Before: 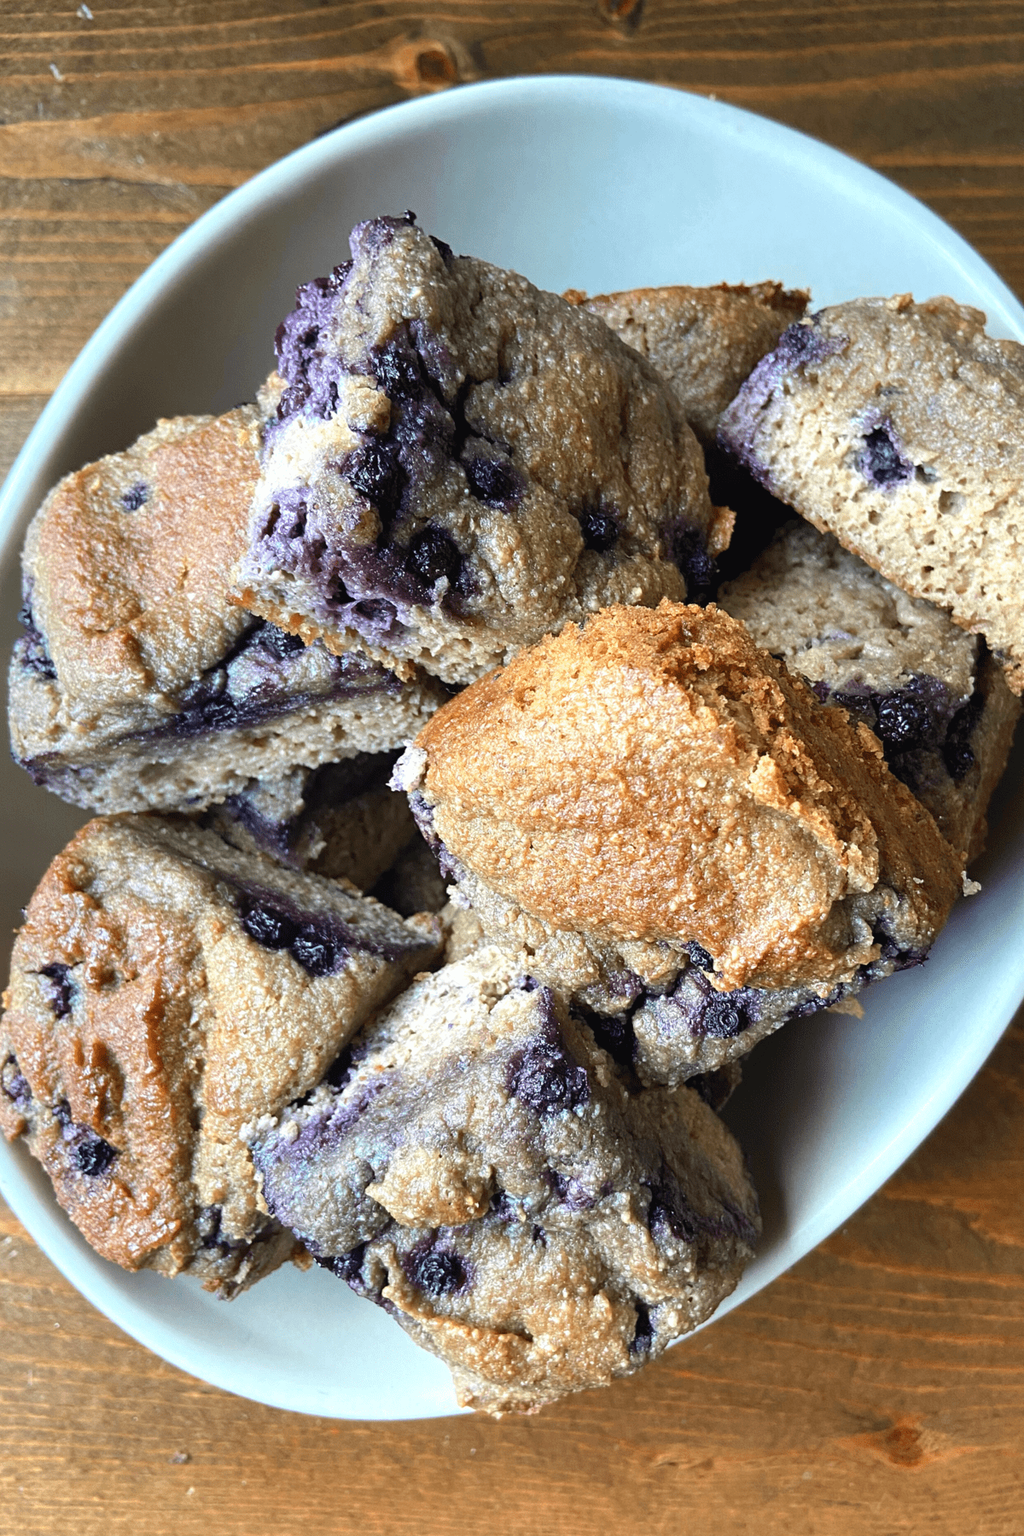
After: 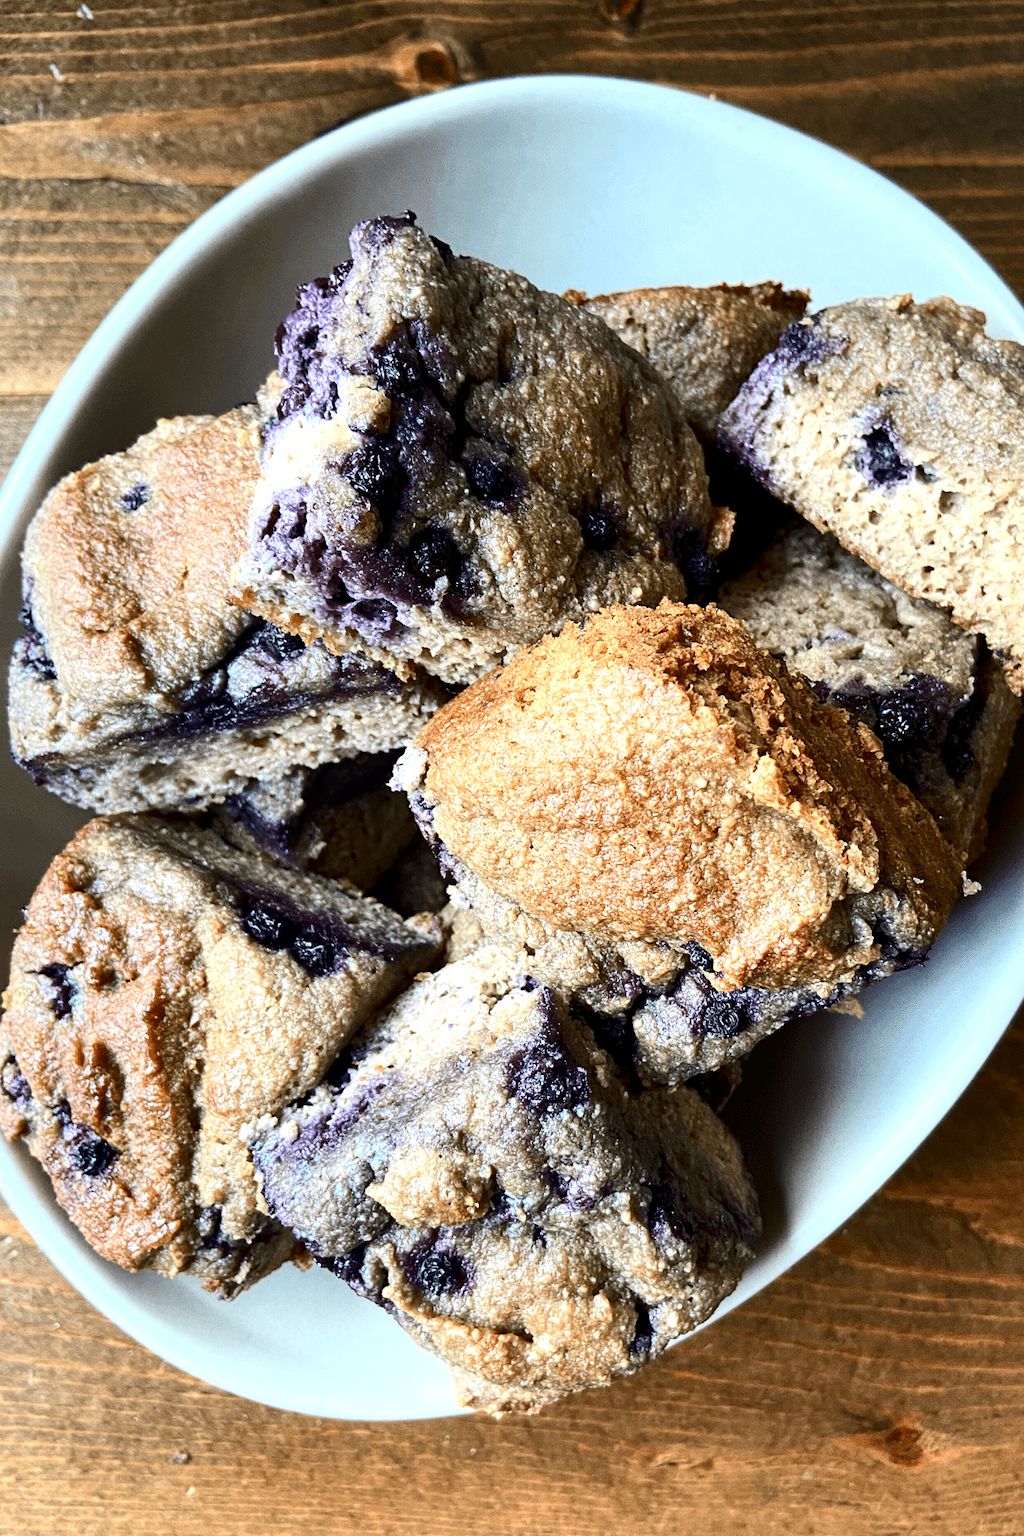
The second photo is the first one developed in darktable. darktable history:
contrast brightness saturation: contrast 0.28
local contrast: highlights 100%, shadows 100%, detail 131%, midtone range 0.2
rotate and perspective: crop left 0, crop top 0
